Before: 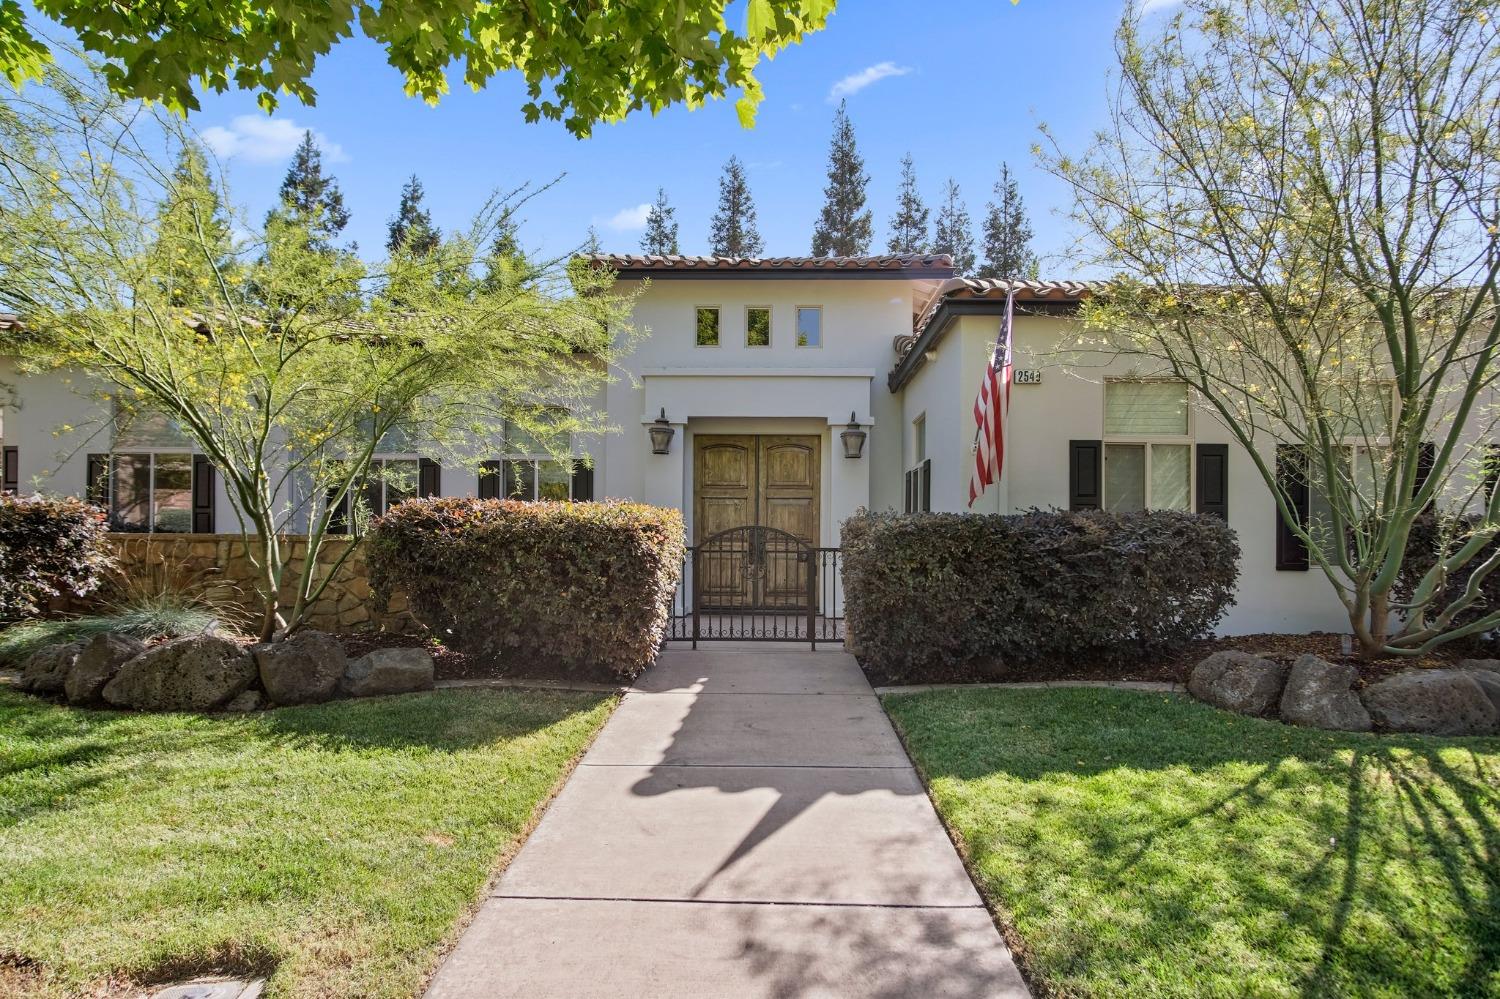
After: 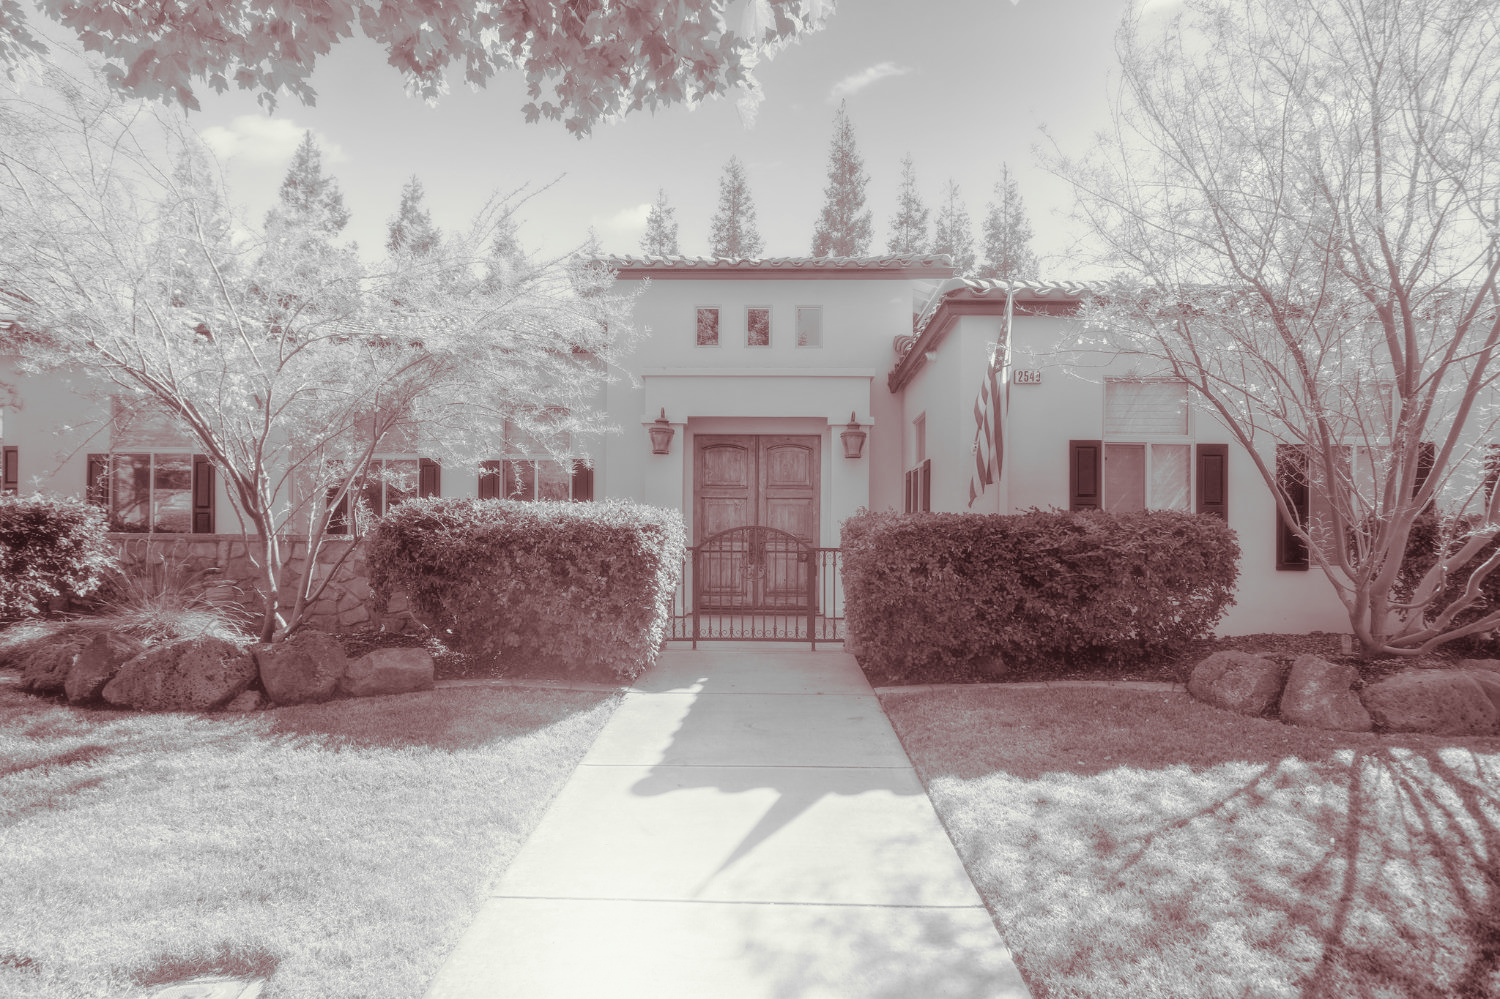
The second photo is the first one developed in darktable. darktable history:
monochrome: a 32, b 64, size 2.3
tone curve: curves: ch0 [(0, 0) (0.004, 0.008) (0.077, 0.156) (0.169, 0.29) (0.774, 0.774) (1, 1)], color space Lab, linked channels, preserve colors none
split-toning: on, module defaults | blend: blend mode overlay, opacity 85%; mask: uniform (no mask)
soften: size 19.52%, mix 20.32%
bloom: on, module defaults
color correction: highlights a* 14.52, highlights b* 4.84
